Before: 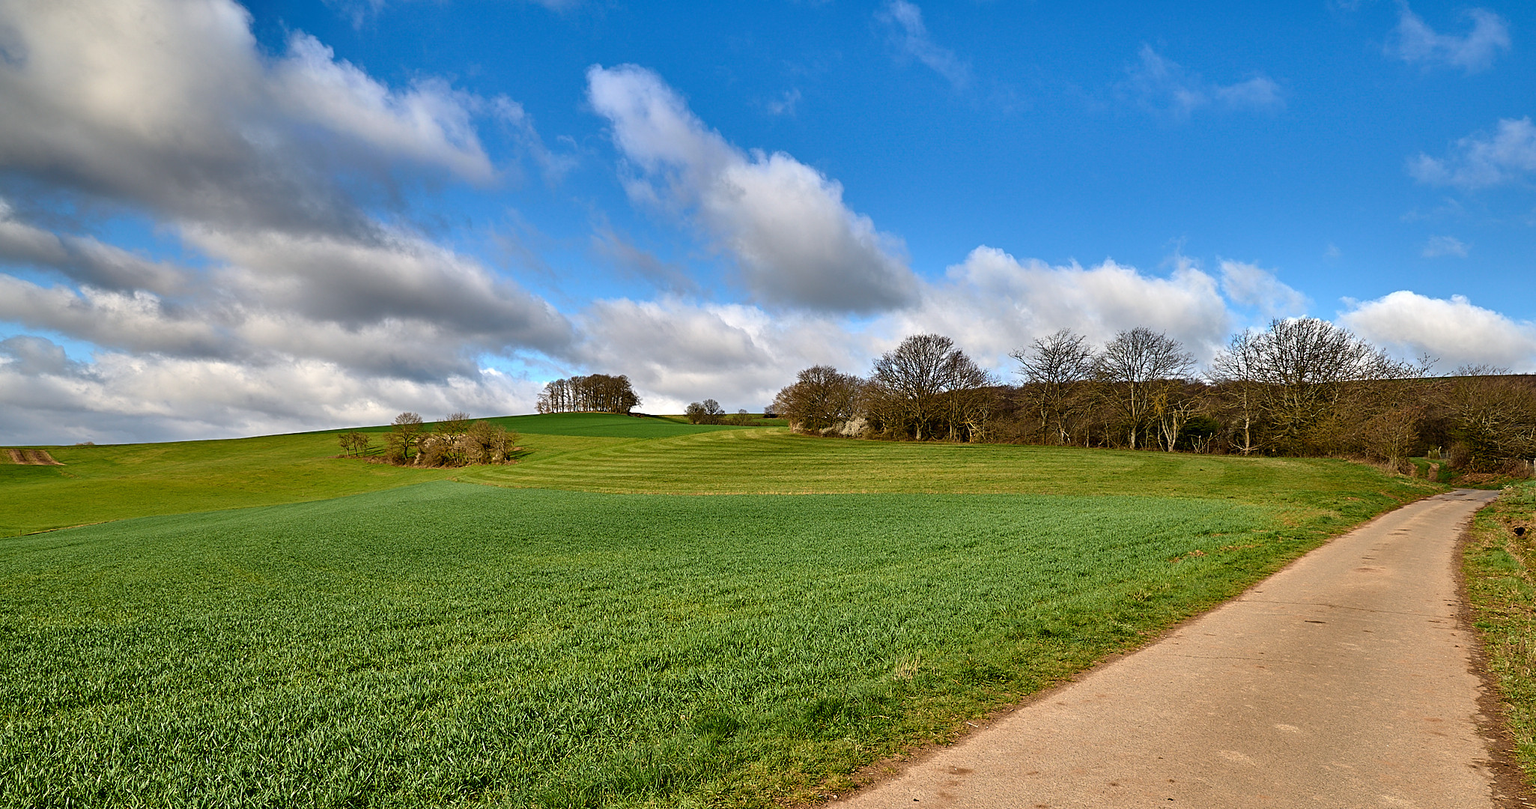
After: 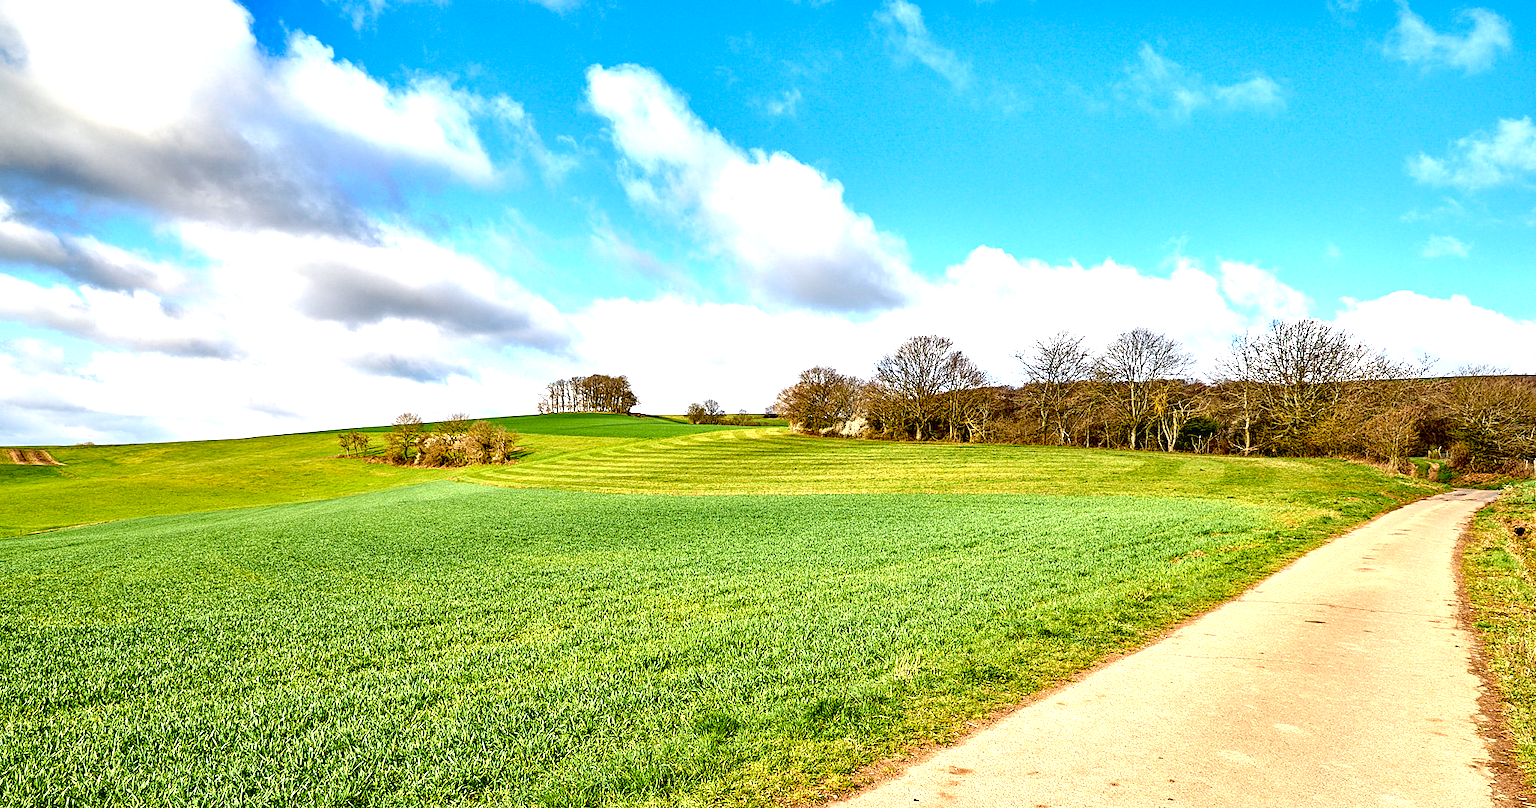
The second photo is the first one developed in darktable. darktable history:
local contrast: detail 130%
exposure: black level correction 0.009, exposure 1.437 EV, compensate highlight preservation false
contrast brightness saturation: contrast 0.102, brightness 0.017, saturation 0.018
